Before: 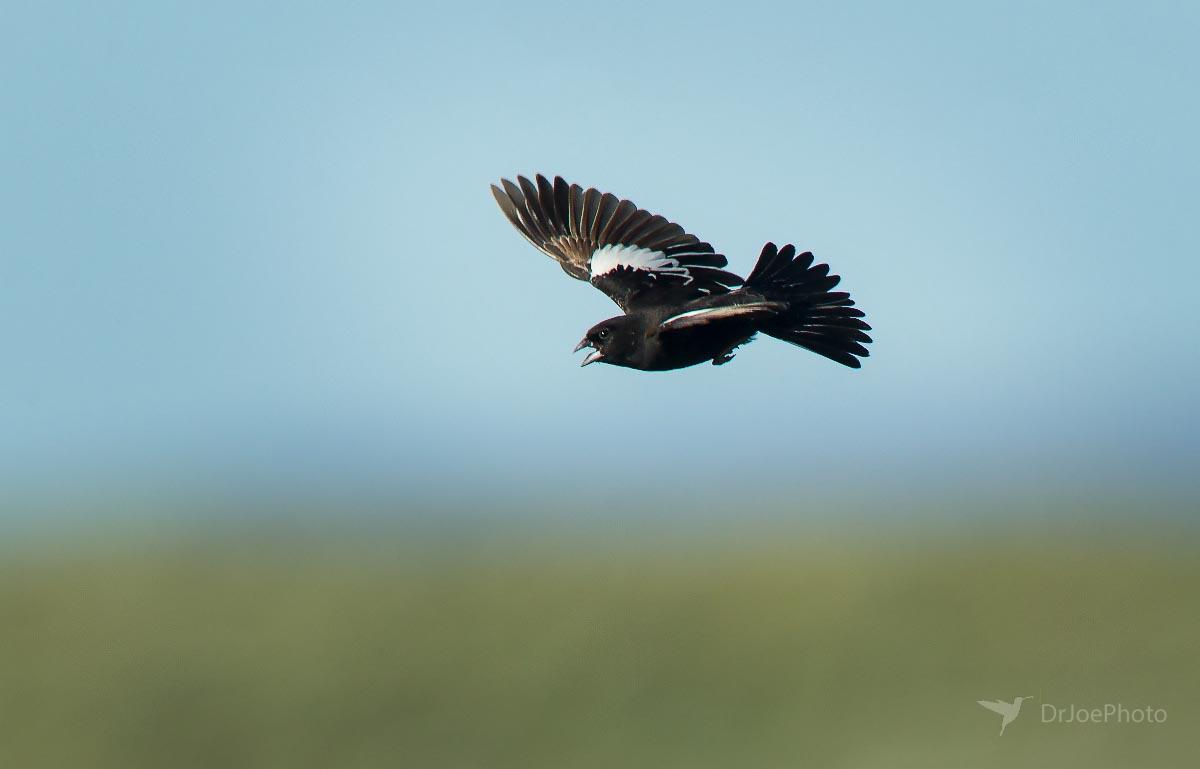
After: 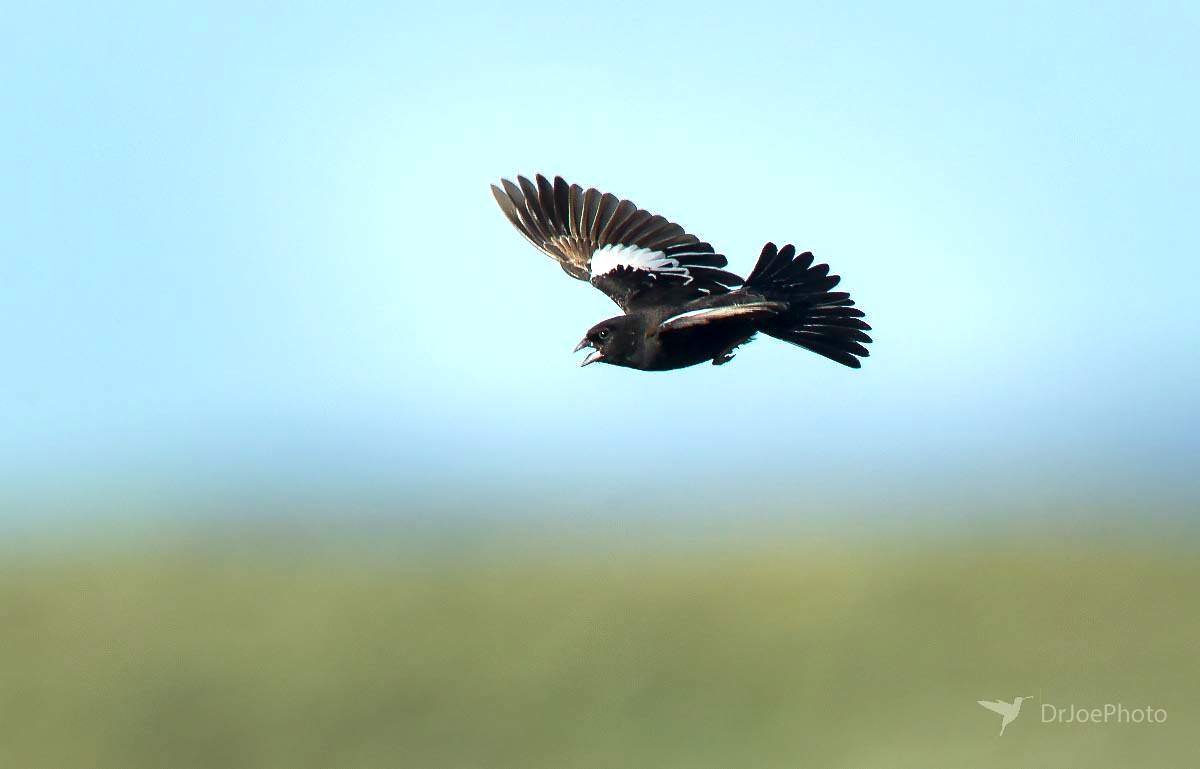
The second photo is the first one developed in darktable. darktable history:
levels: levels [0, 0.476, 0.951]
exposure: black level correction 0.001, exposure 0.5 EV, compensate exposure bias true, compensate highlight preservation false
